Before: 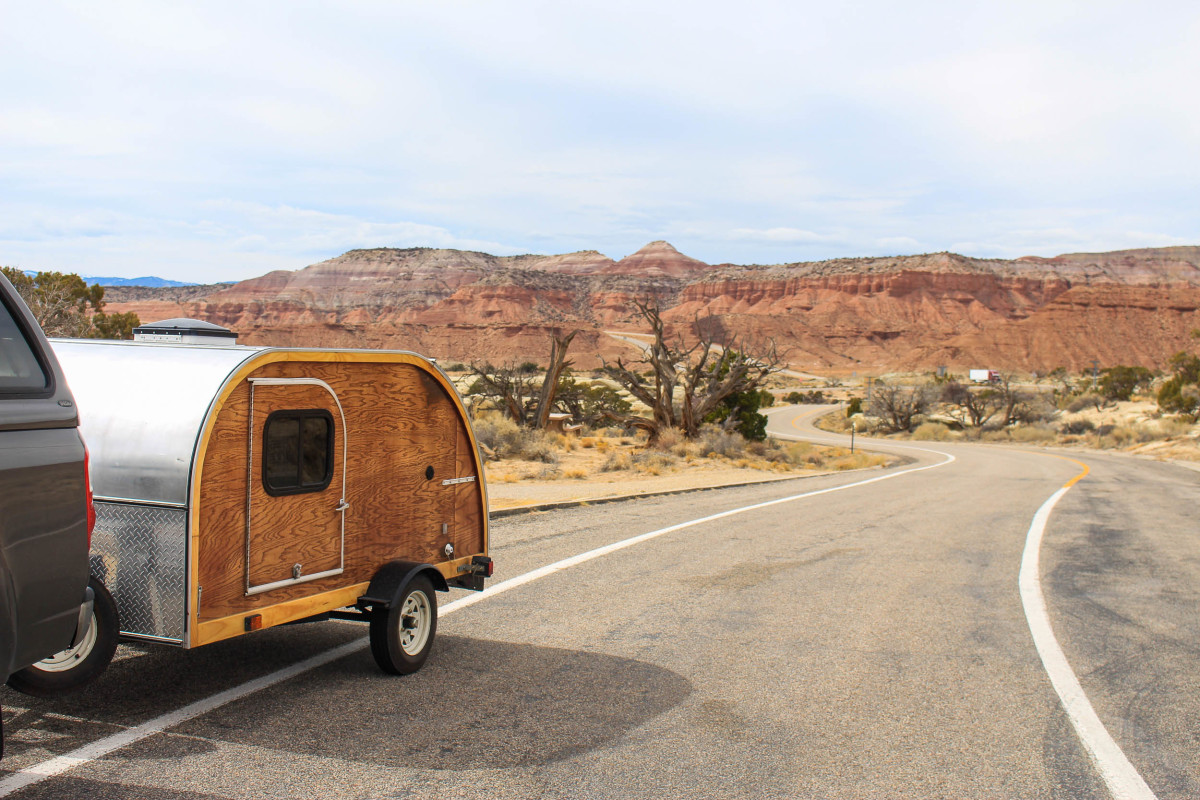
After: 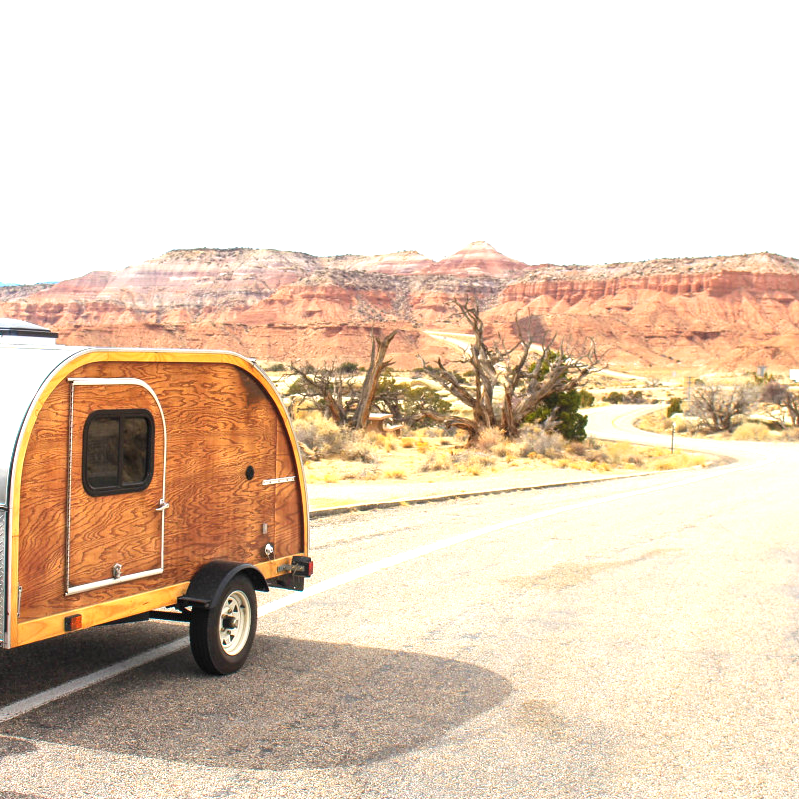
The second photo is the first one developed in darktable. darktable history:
exposure: black level correction 0, exposure 1.2 EV, compensate exposure bias true, compensate highlight preservation false
crop and rotate: left 15.055%, right 18.278%
